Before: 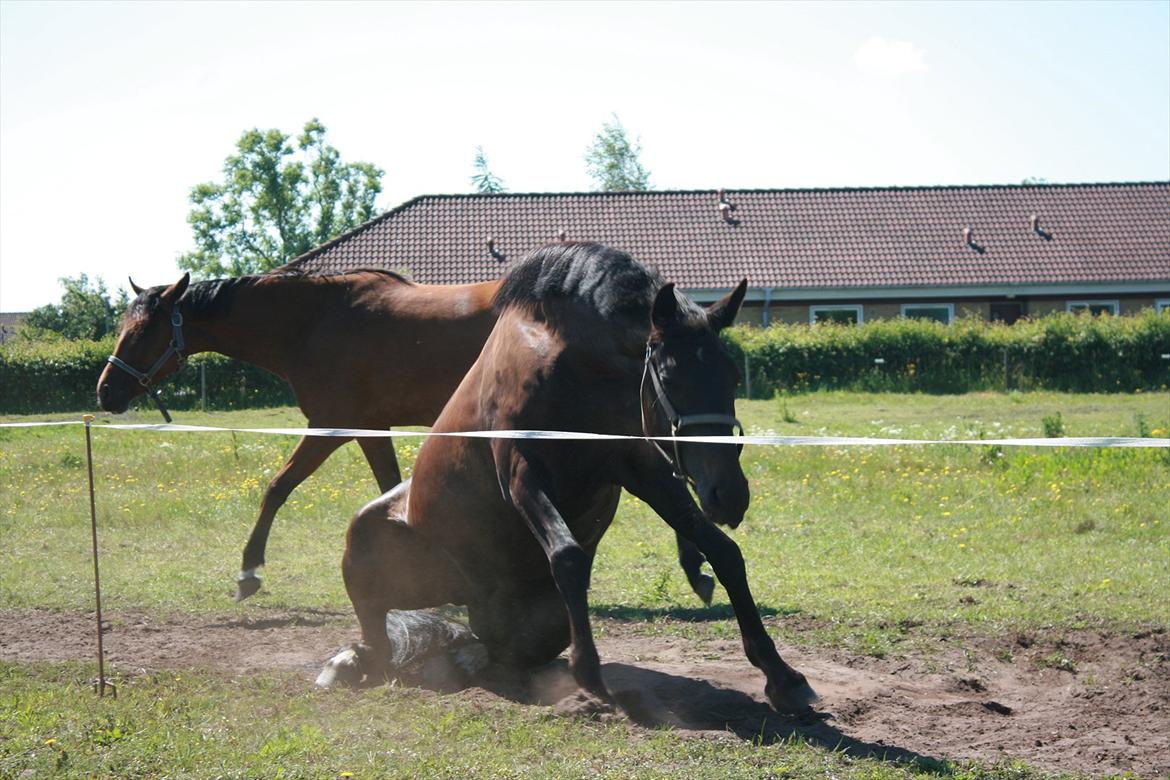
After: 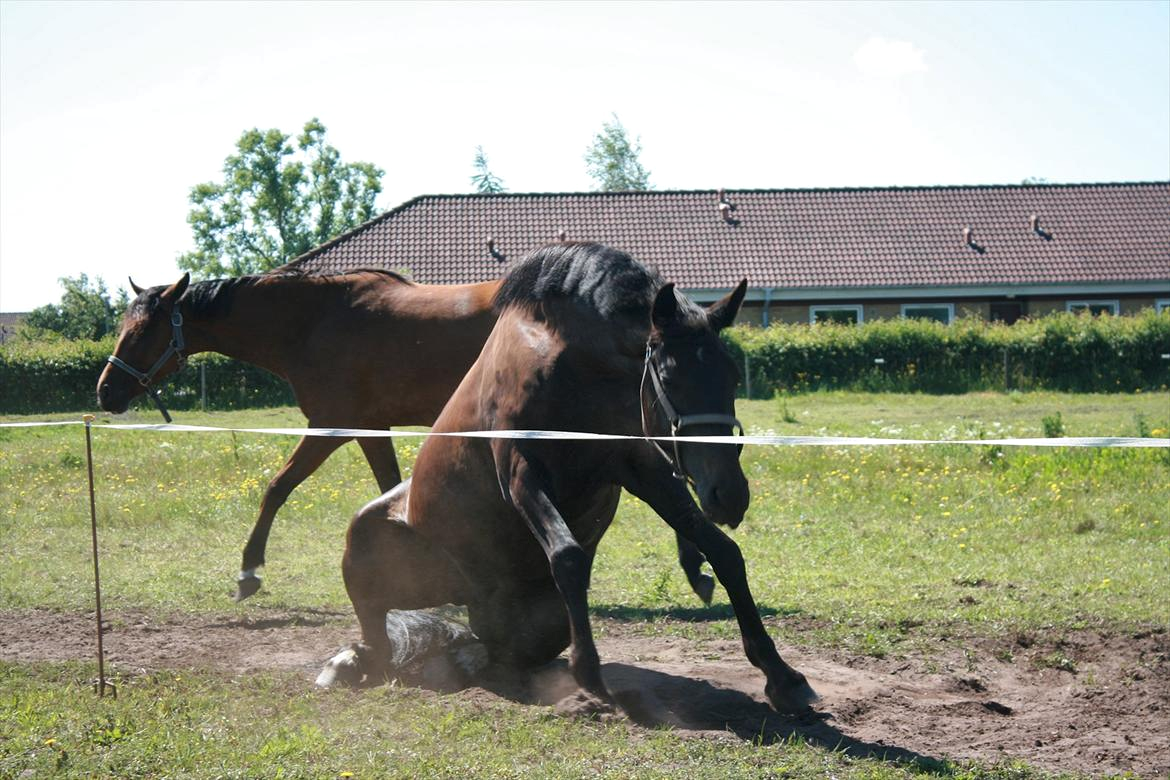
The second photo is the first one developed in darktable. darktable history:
local contrast: mode bilateral grid, contrast 20, coarseness 50, detail 132%, midtone range 0.2
